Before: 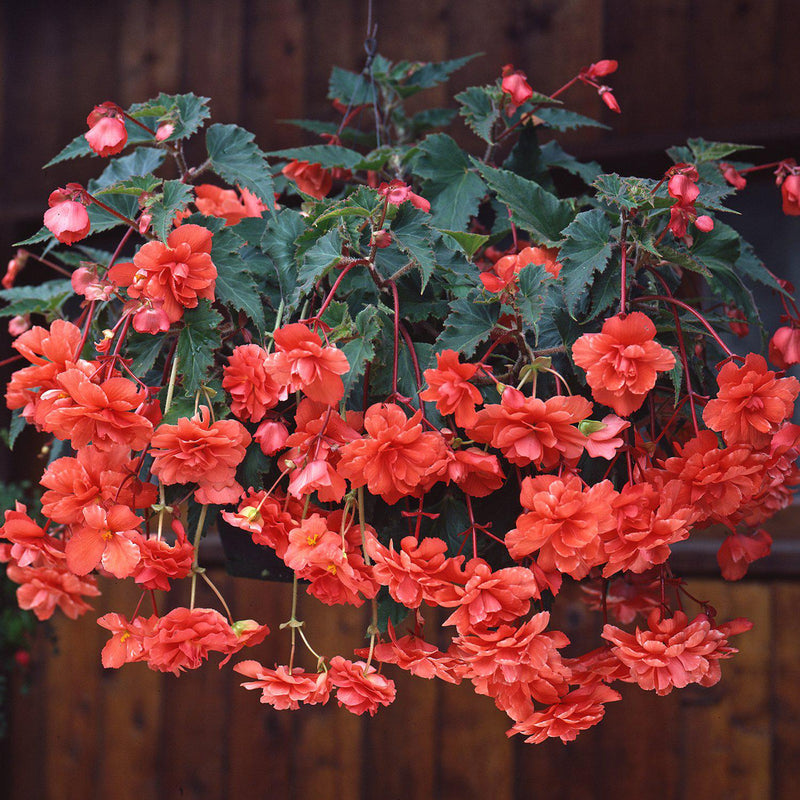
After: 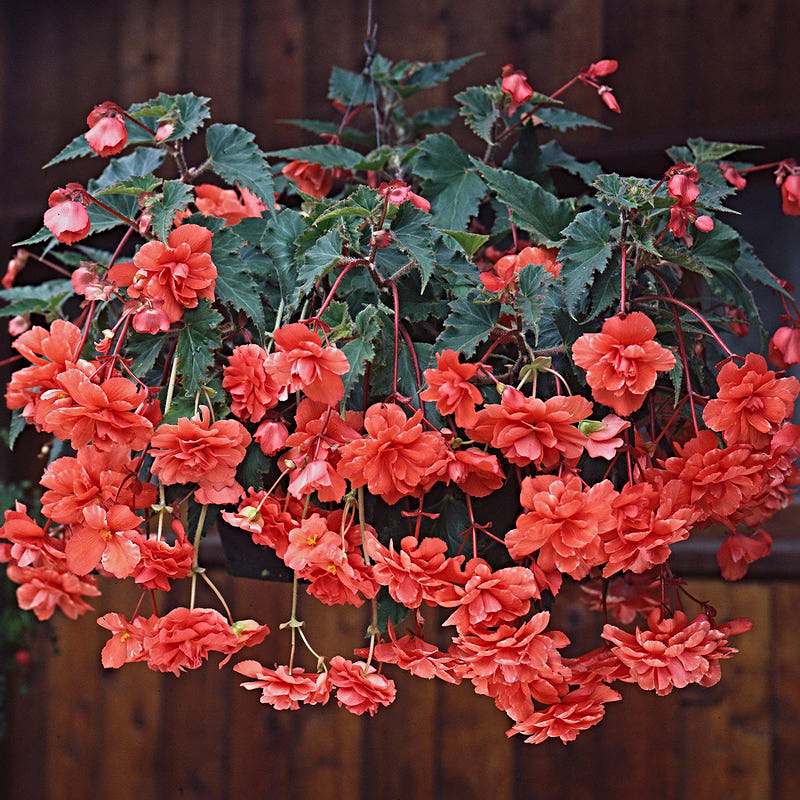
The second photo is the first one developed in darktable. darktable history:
sigmoid: contrast 1.22, skew 0.65
sharpen: radius 4
